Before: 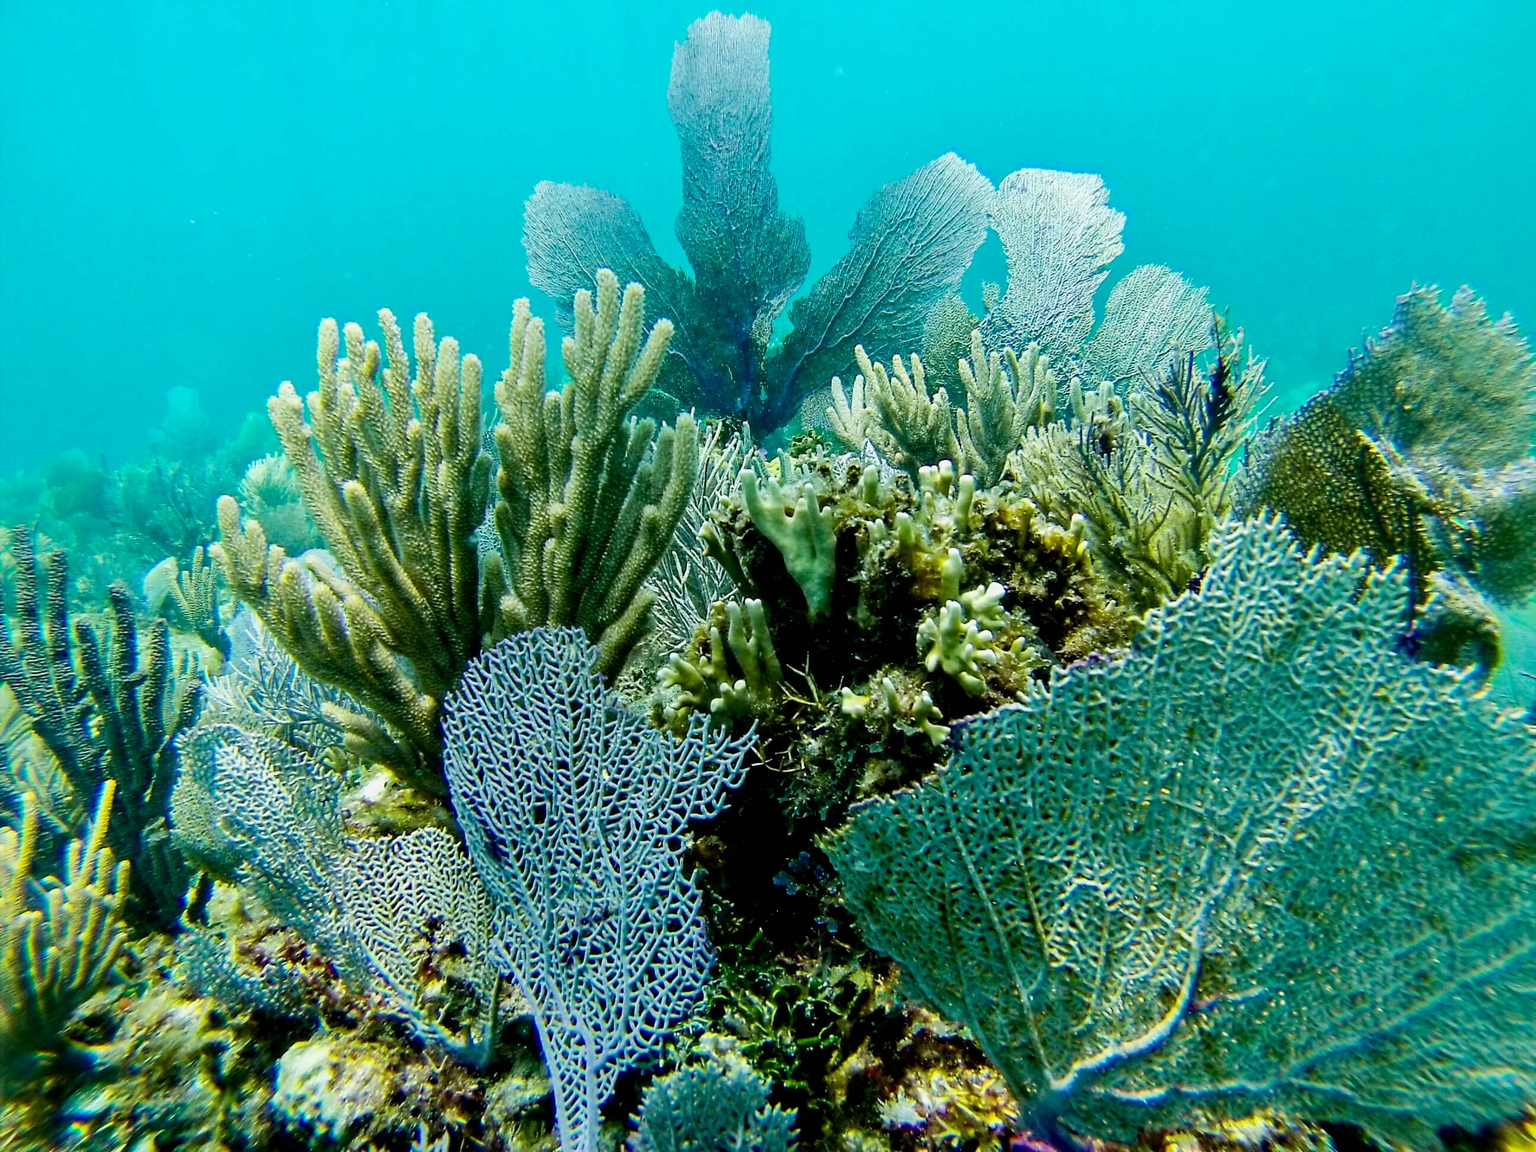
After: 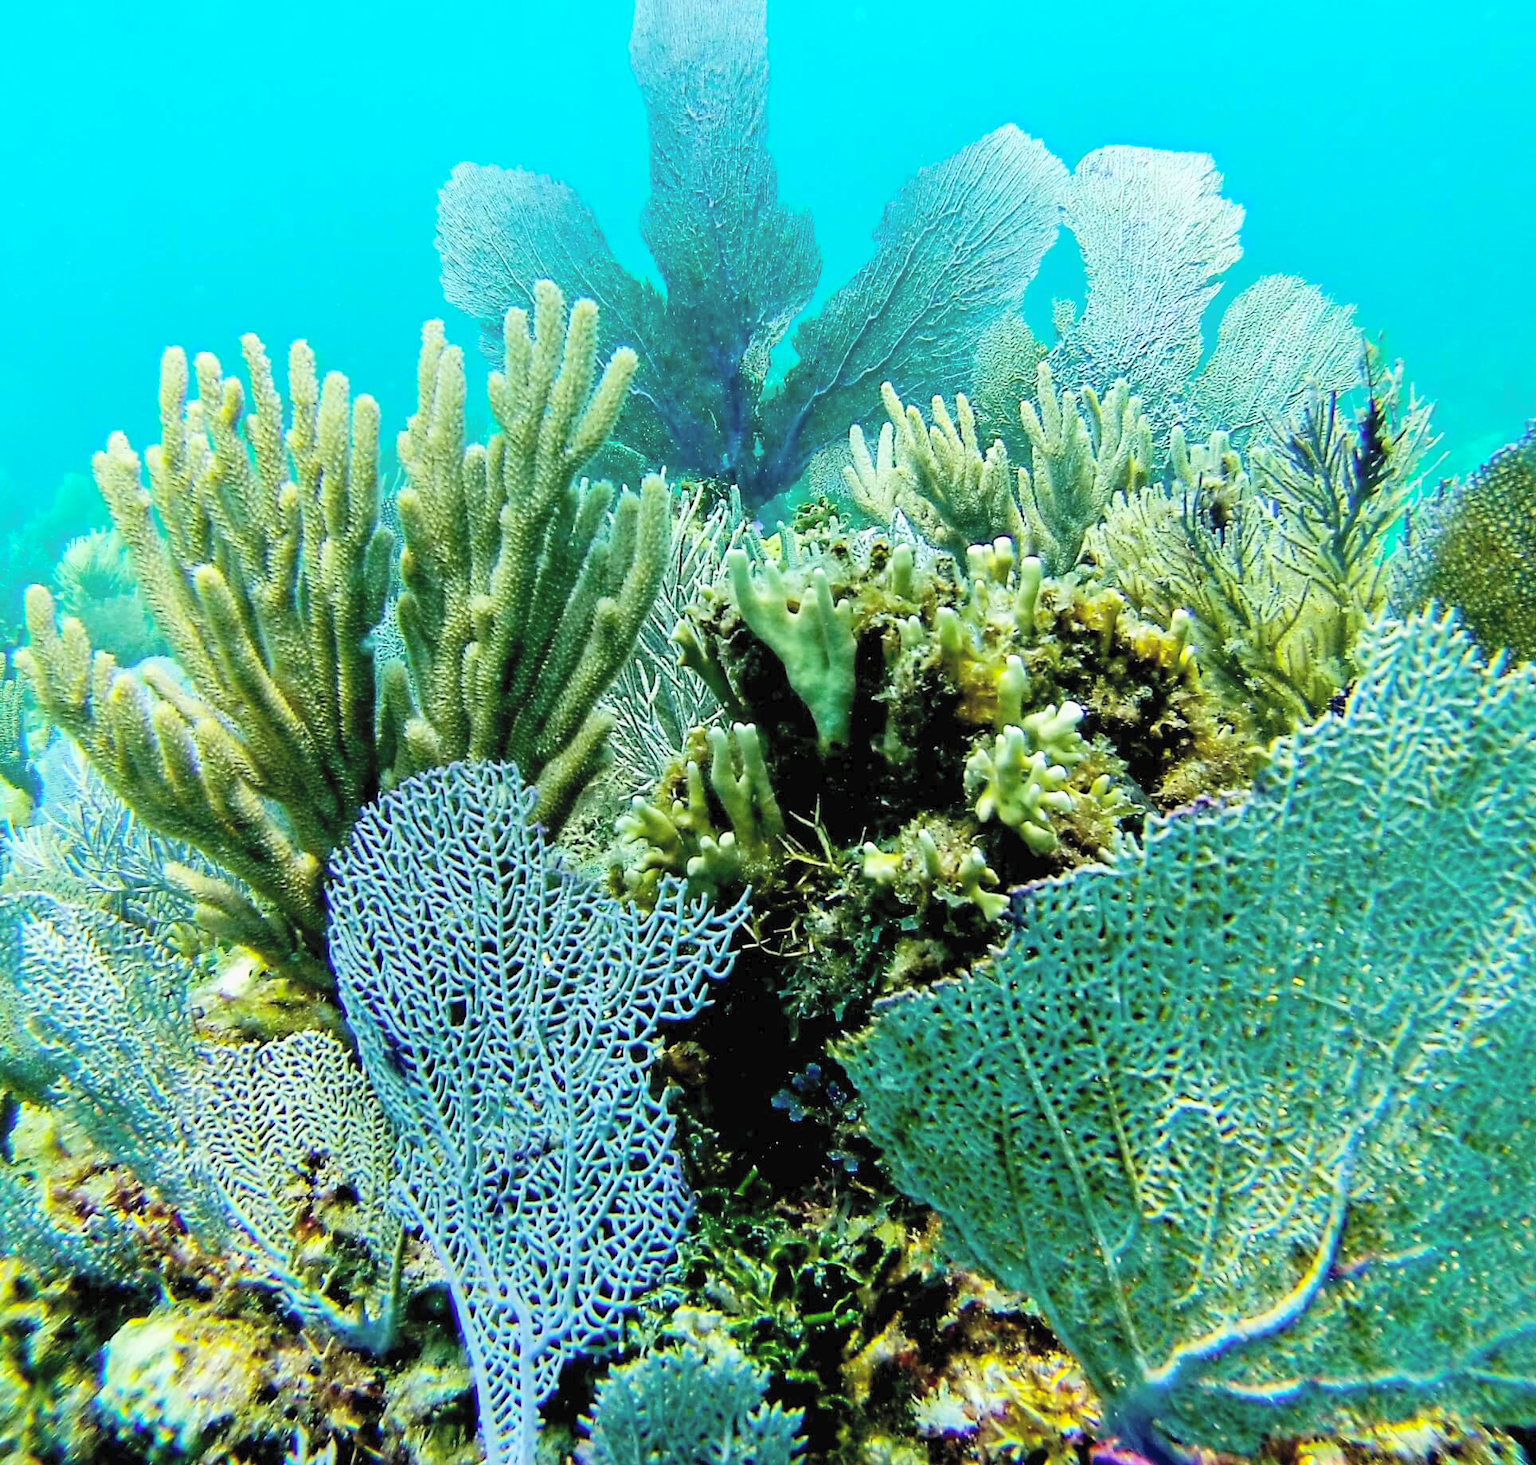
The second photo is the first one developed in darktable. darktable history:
crop and rotate: left 12.964%, top 5.252%, right 12.589%
contrast brightness saturation: contrast 0.1, brightness 0.304, saturation 0.142
